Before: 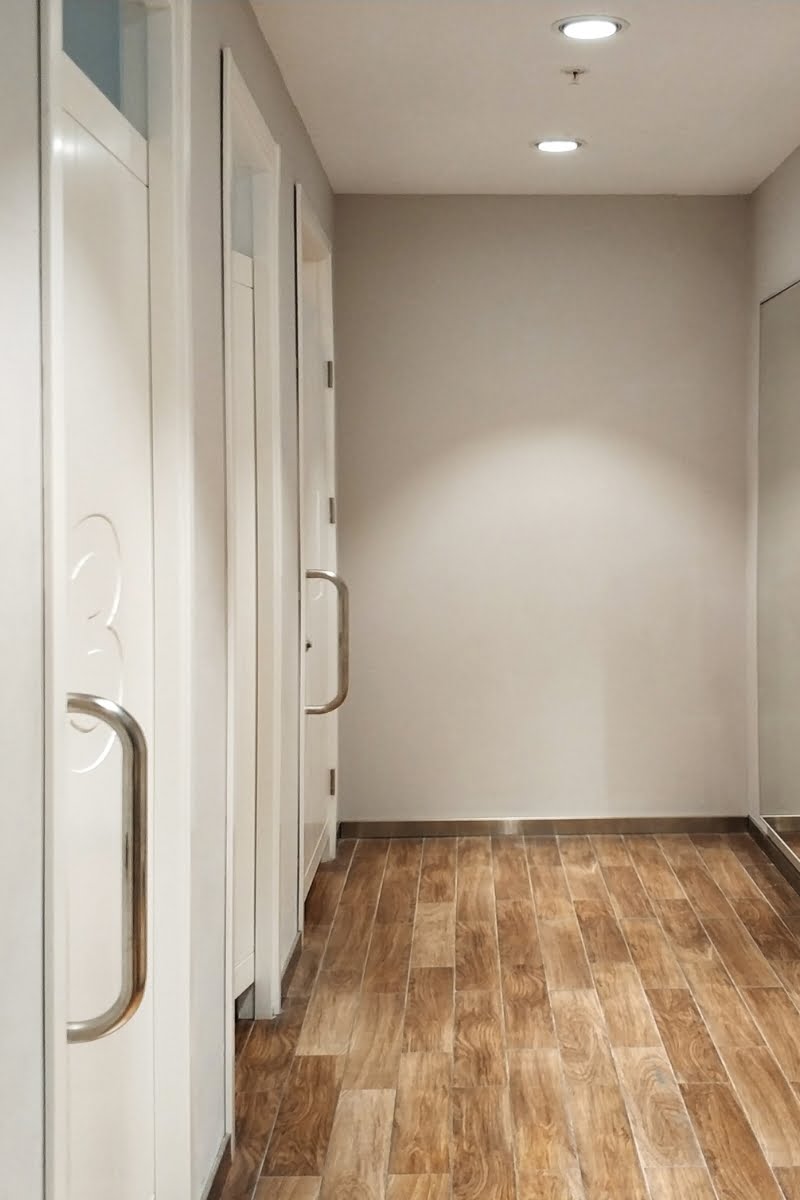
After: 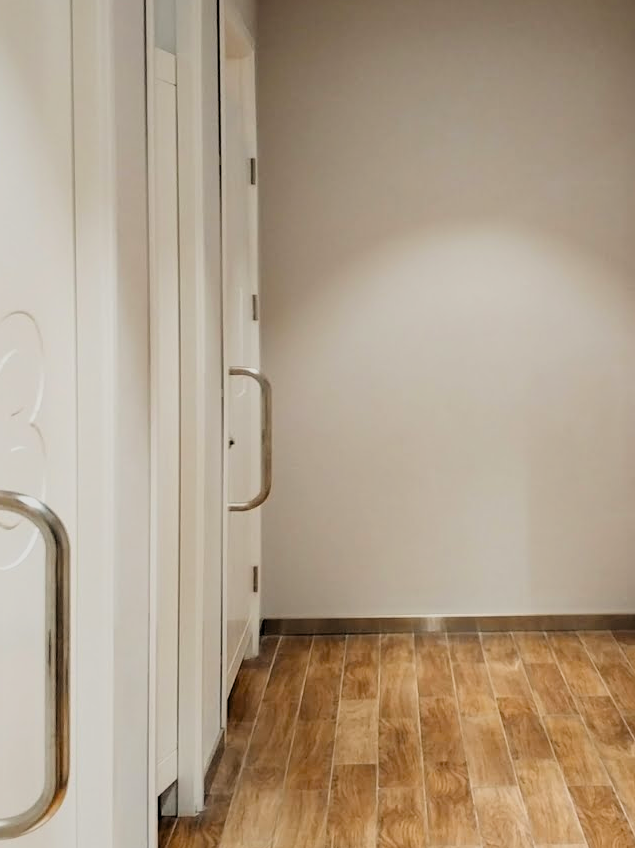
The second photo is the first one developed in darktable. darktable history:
crop: left 9.712%, top 16.928%, right 10.845%, bottom 12.332%
filmic rgb: black relative exposure -7.6 EV, white relative exposure 4.64 EV, threshold 3 EV, target black luminance 0%, hardness 3.55, latitude 50.51%, contrast 1.033, highlights saturation mix 10%, shadows ↔ highlights balance -0.198%, color science v4 (2020), enable highlight reconstruction true
